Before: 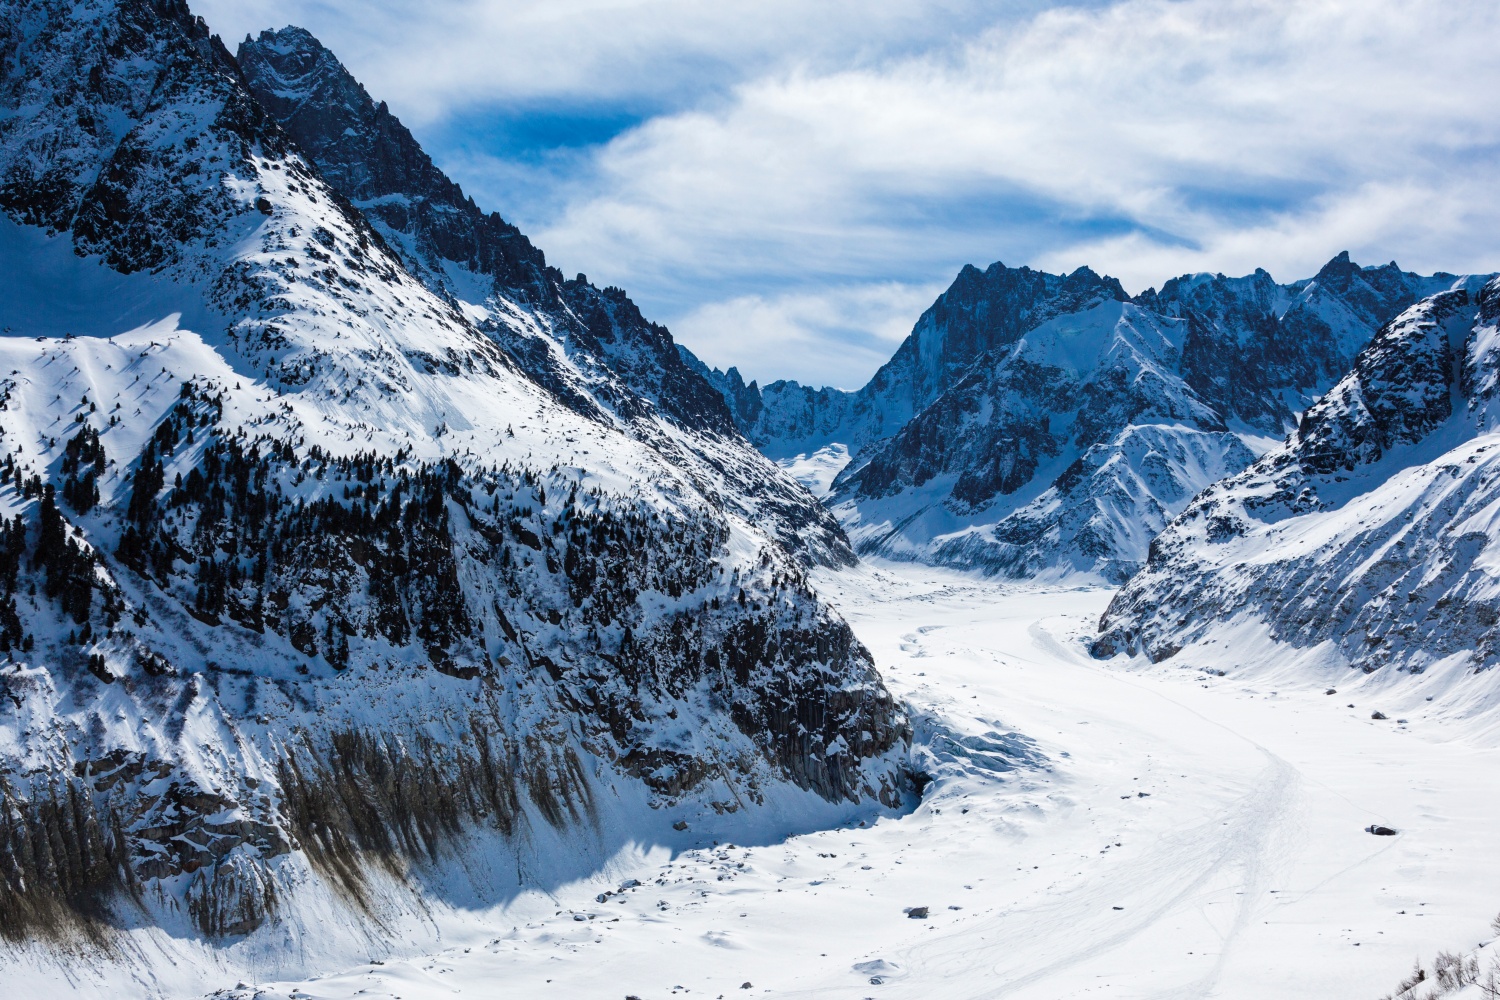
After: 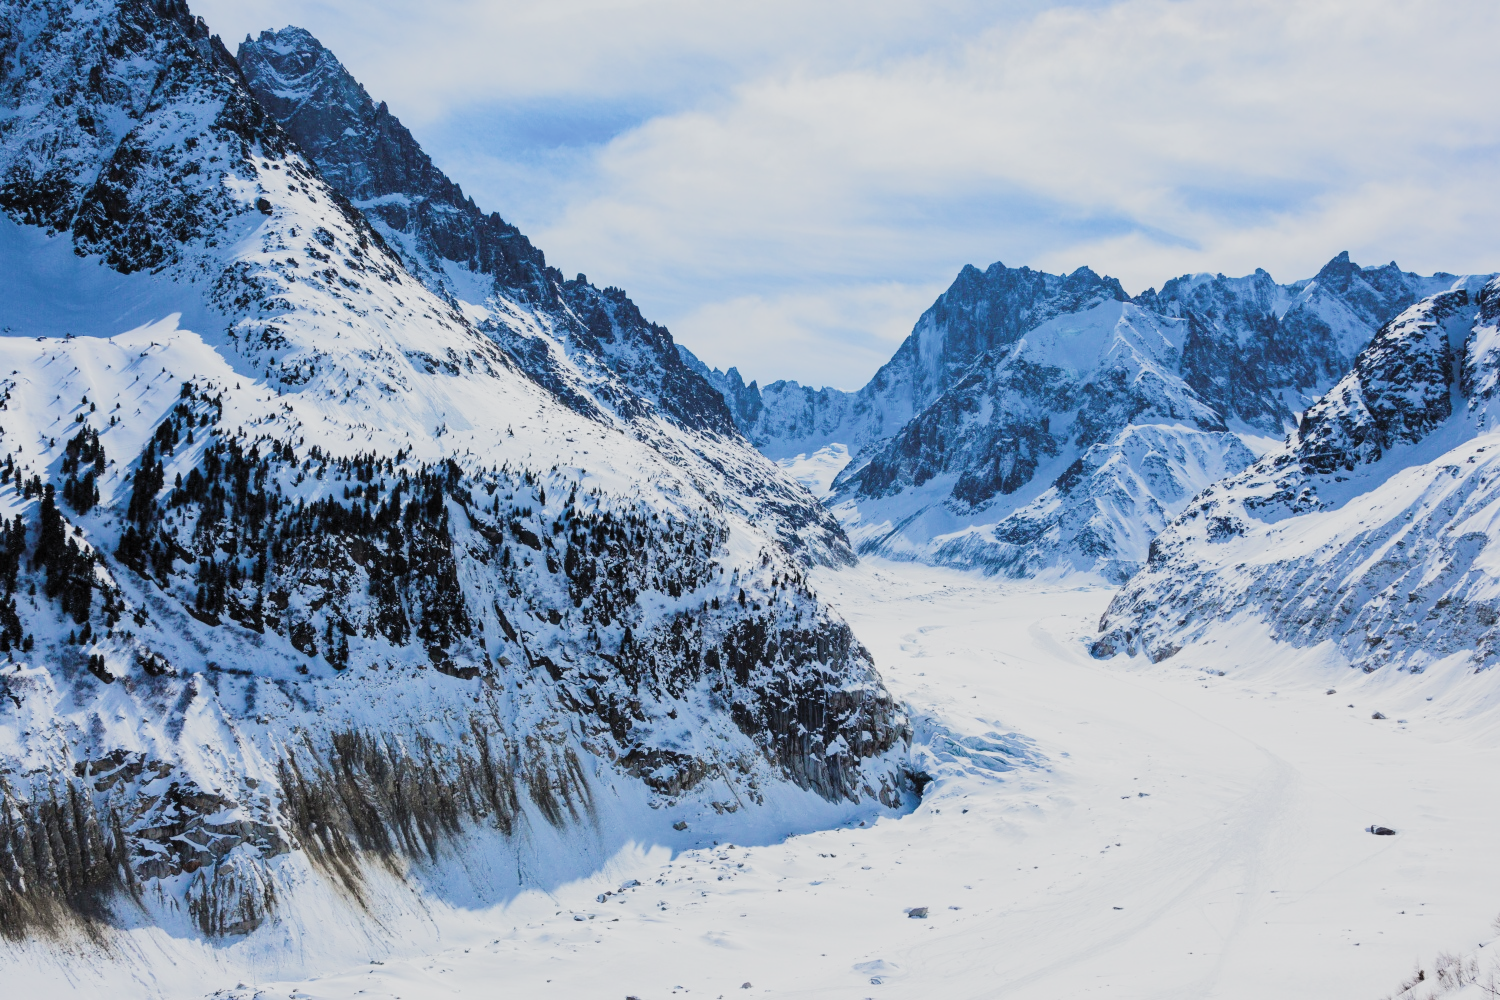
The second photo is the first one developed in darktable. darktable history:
filmic rgb: black relative exposure -7.65 EV, white relative exposure 4.56 EV, hardness 3.61, color science v5 (2021), contrast in shadows safe, contrast in highlights safe
tone equalizer: -8 EV -0.002 EV, -7 EV 0.005 EV, -6 EV -0.019 EV, -5 EV 0.009 EV, -4 EV -0.024 EV, -3 EV 0.041 EV, -2 EV -0.067 EV, -1 EV -0.269 EV, +0 EV -0.59 EV, edges refinement/feathering 500, mask exposure compensation -1.57 EV, preserve details no
exposure: black level correction 0, exposure 1.199 EV, compensate highlight preservation false
